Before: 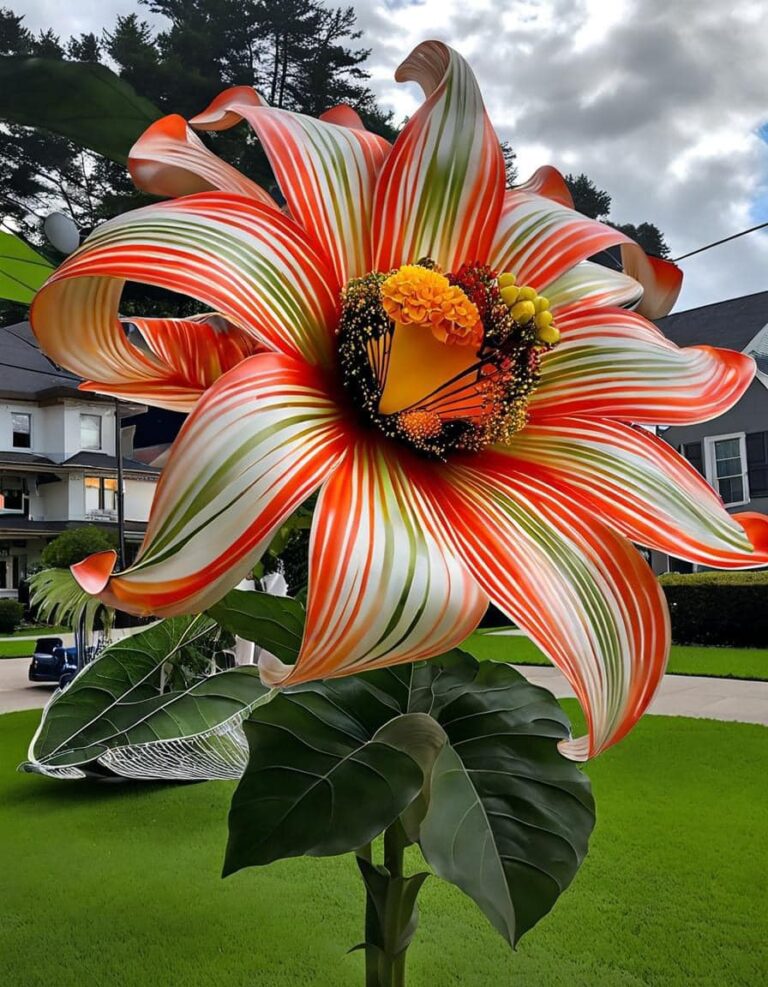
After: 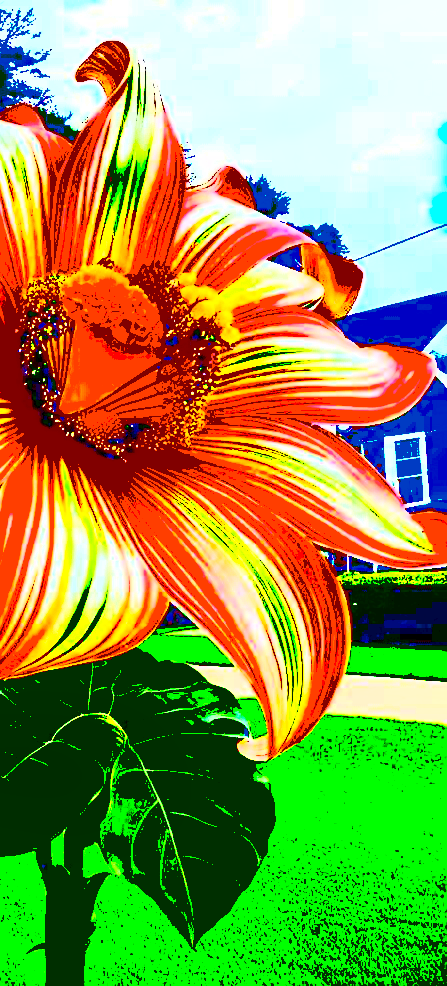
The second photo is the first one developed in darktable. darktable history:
sharpen: radius 1.736, amount 1.293
contrast brightness saturation: saturation -0.087
crop: left 41.73%
shadows and highlights: shadows 31.02, highlights 1.24, soften with gaussian
exposure: black level correction 0.1, exposure 3.092 EV, compensate exposure bias true, compensate highlight preservation false
tone equalizer: -8 EV 1.03 EV, -7 EV 1 EV, -6 EV 1 EV, -5 EV 1.03 EV, -4 EV 1.04 EV, -3 EV 0.752 EV, -2 EV 0.514 EV, -1 EV 0.247 EV, mask exposure compensation -0.506 EV
